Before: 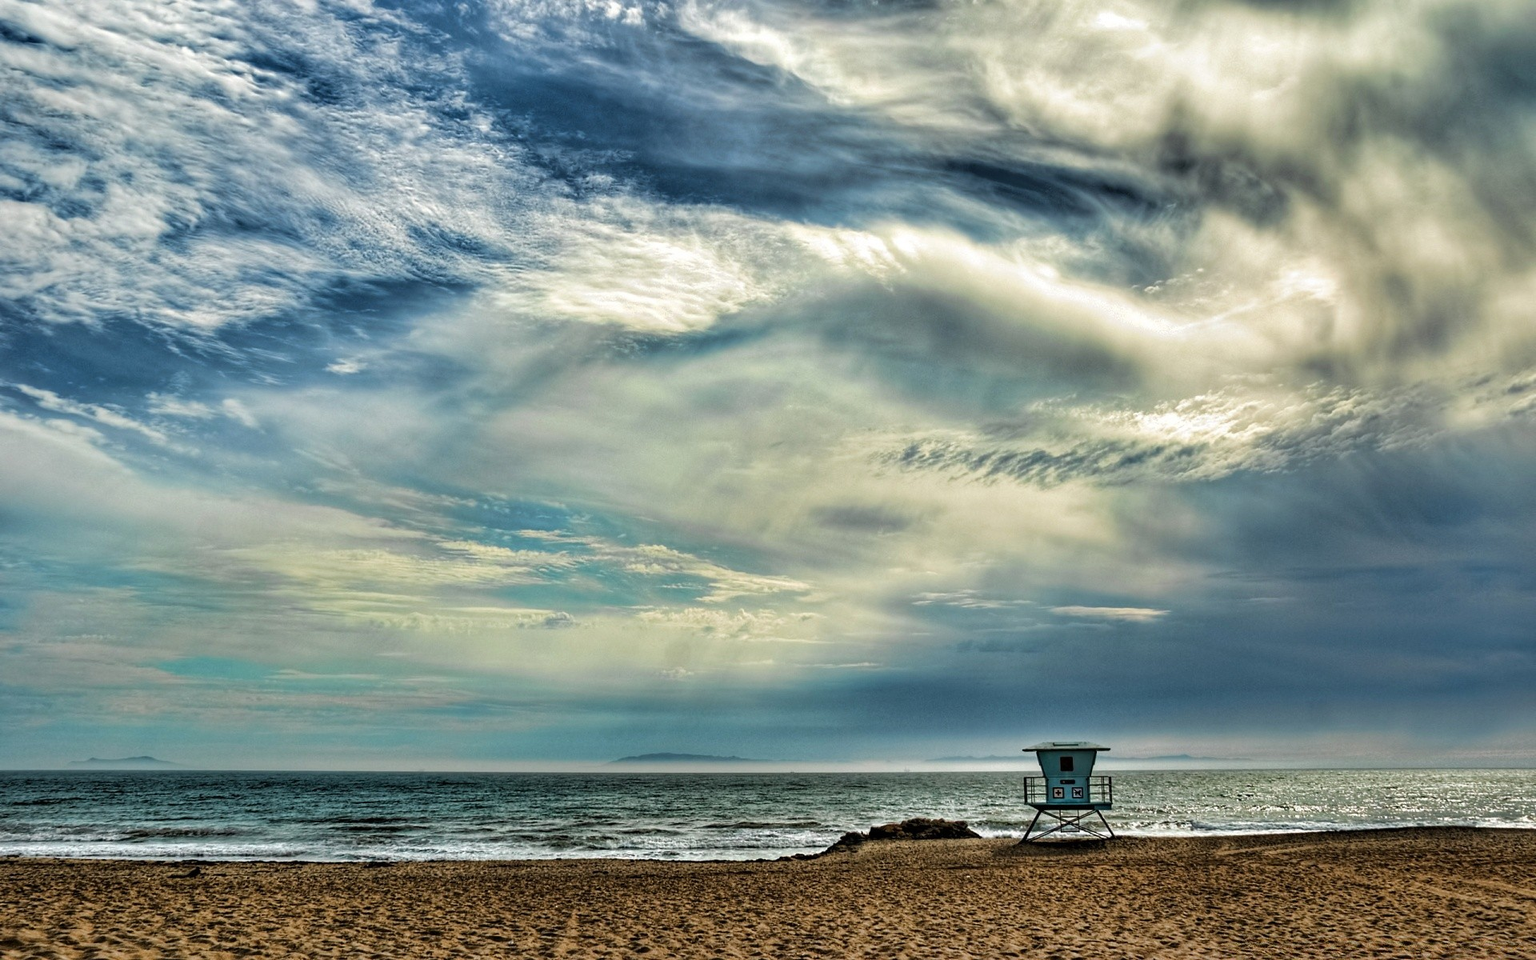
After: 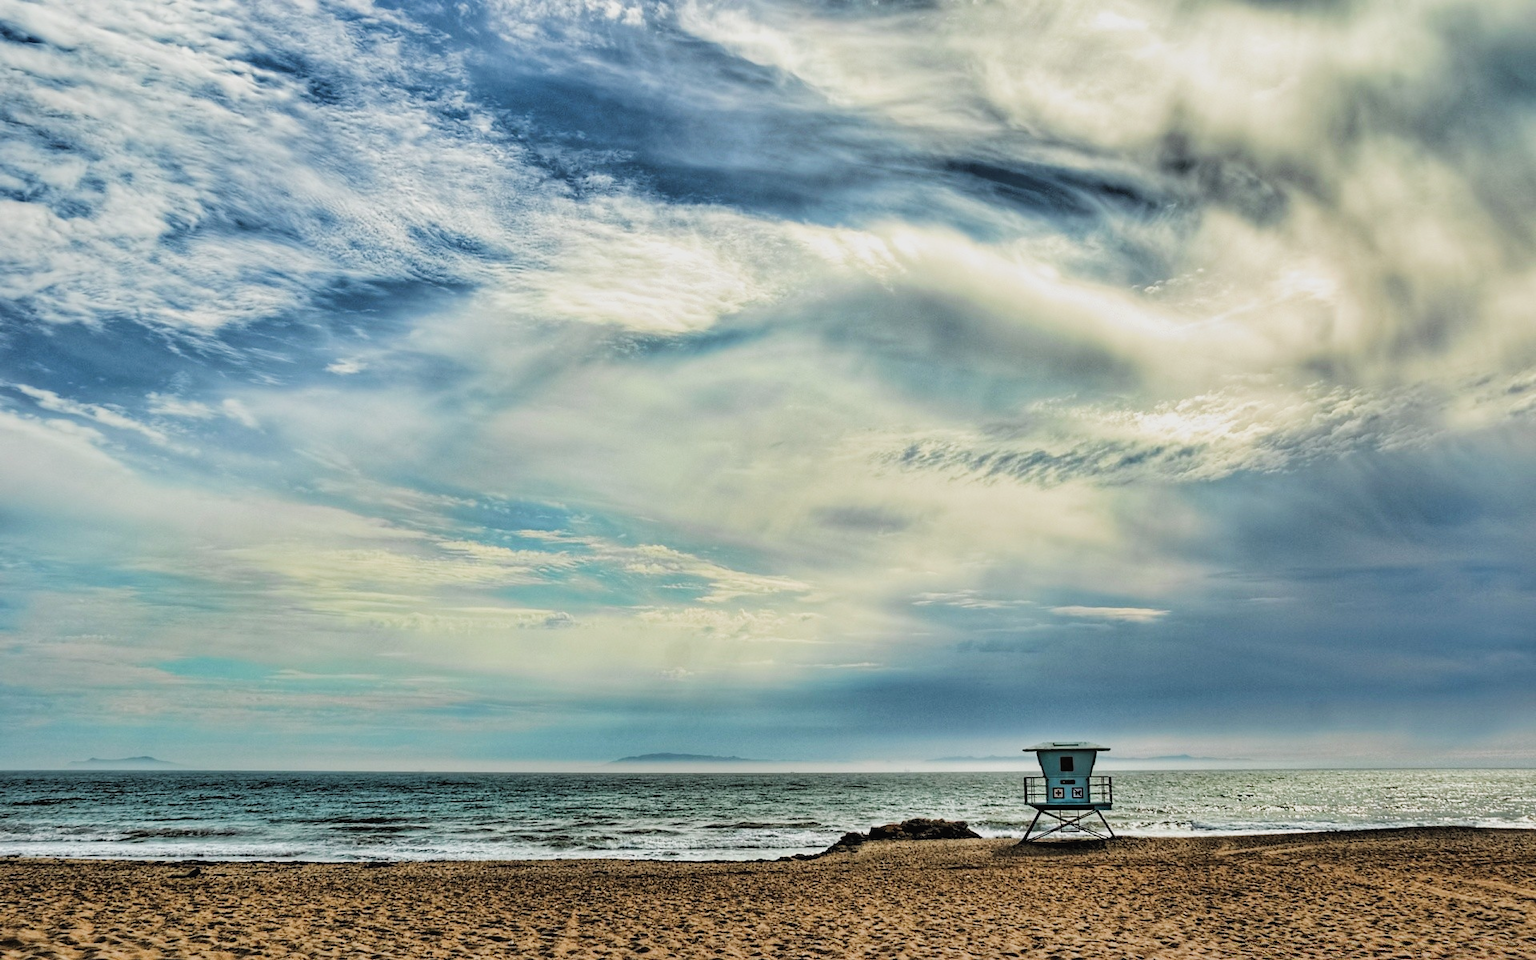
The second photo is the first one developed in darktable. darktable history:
exposure: black level correction -0.005, exposure 0.622 EV, compensate highlight preservation false
filmic rgb: black relative exposure -7.65 EV, white relative exposure 4.56 EV, hardness 3.61
